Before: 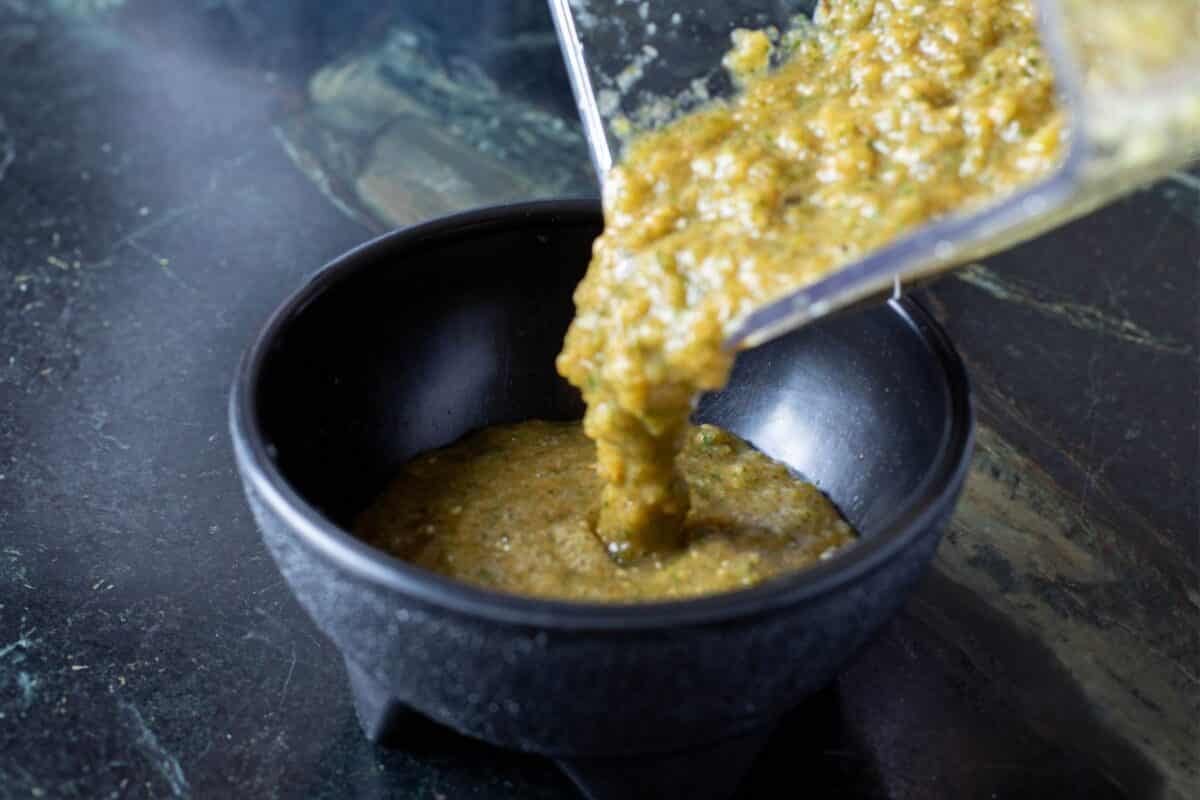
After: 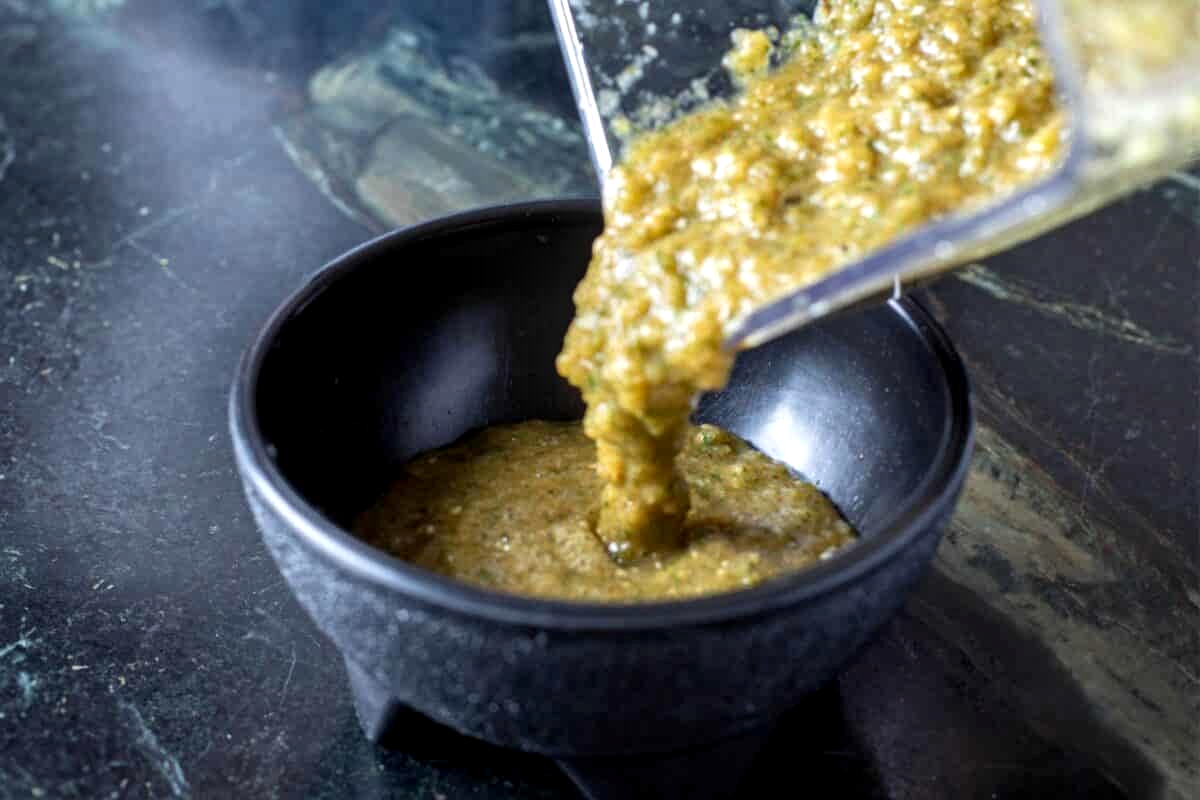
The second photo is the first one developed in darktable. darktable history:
local contrast: detail 130%
exposure: exposure 0.202 EV, compensate exposure bias true, compensate highlight preservation false
